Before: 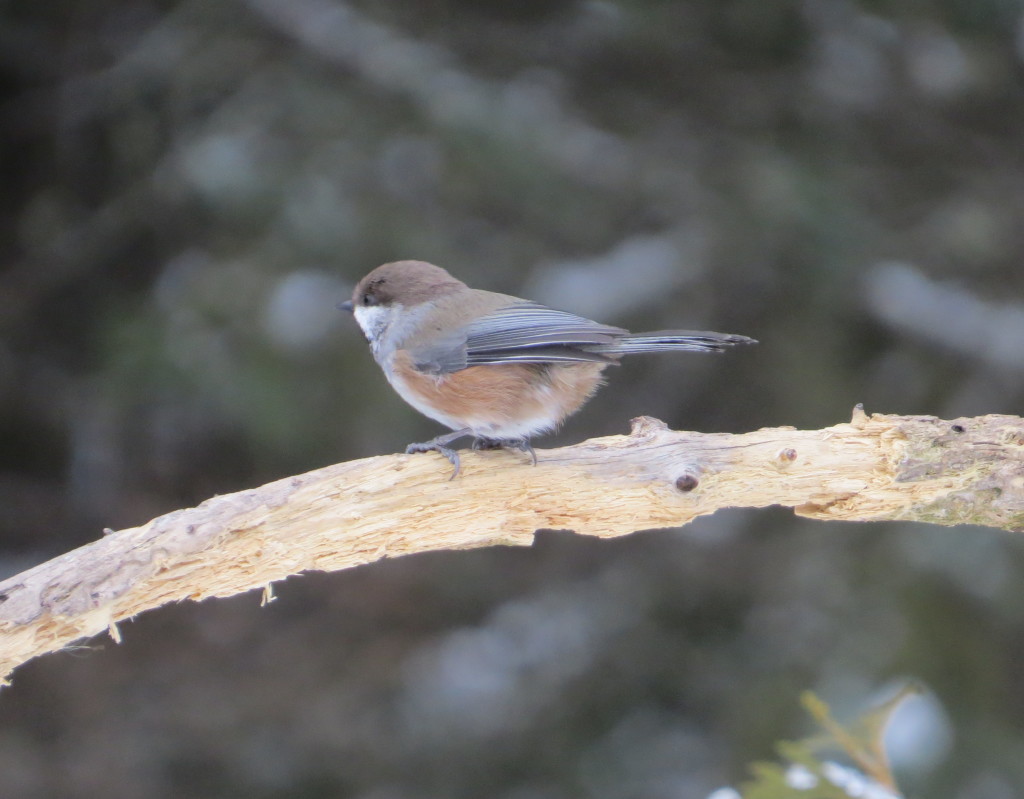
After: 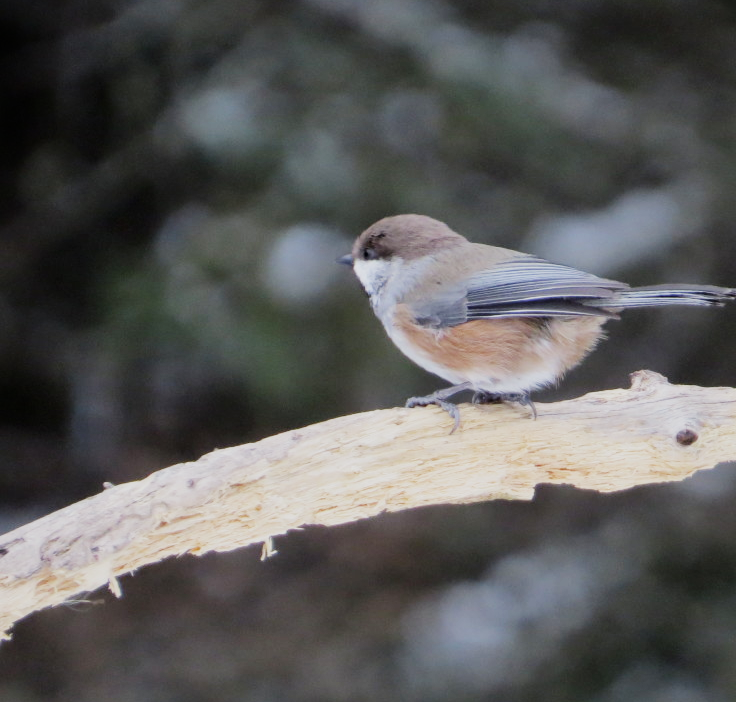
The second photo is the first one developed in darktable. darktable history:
crop: top 5.803%, right 27.864%, bottom 5.804%
sigmoid: contrast 1.69, skew -0.23, preserve hue 0%, red attenuation 0.1, red rotation 0.035, green attenuation 0.1, green rotation -0.017, blue attenuation 0.15, blue rotation -0.052, base primaries Rec2020
local contrast: mode bilateral grid, contrast 20, coarseness 50, detail 120%, midtone range 0.2
